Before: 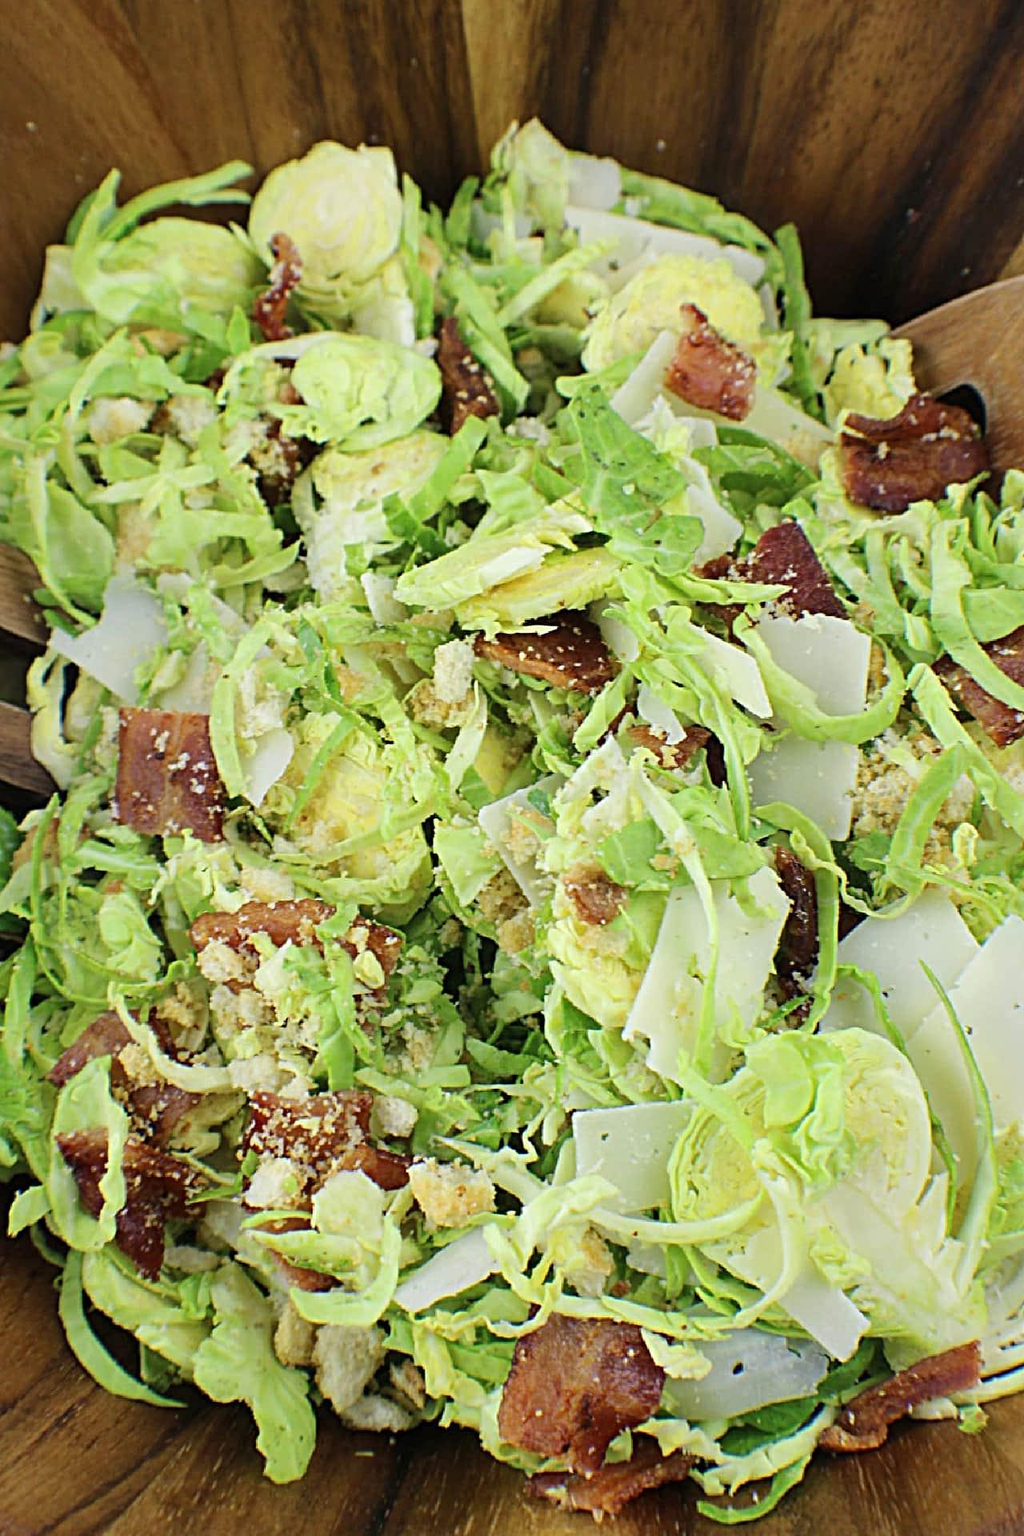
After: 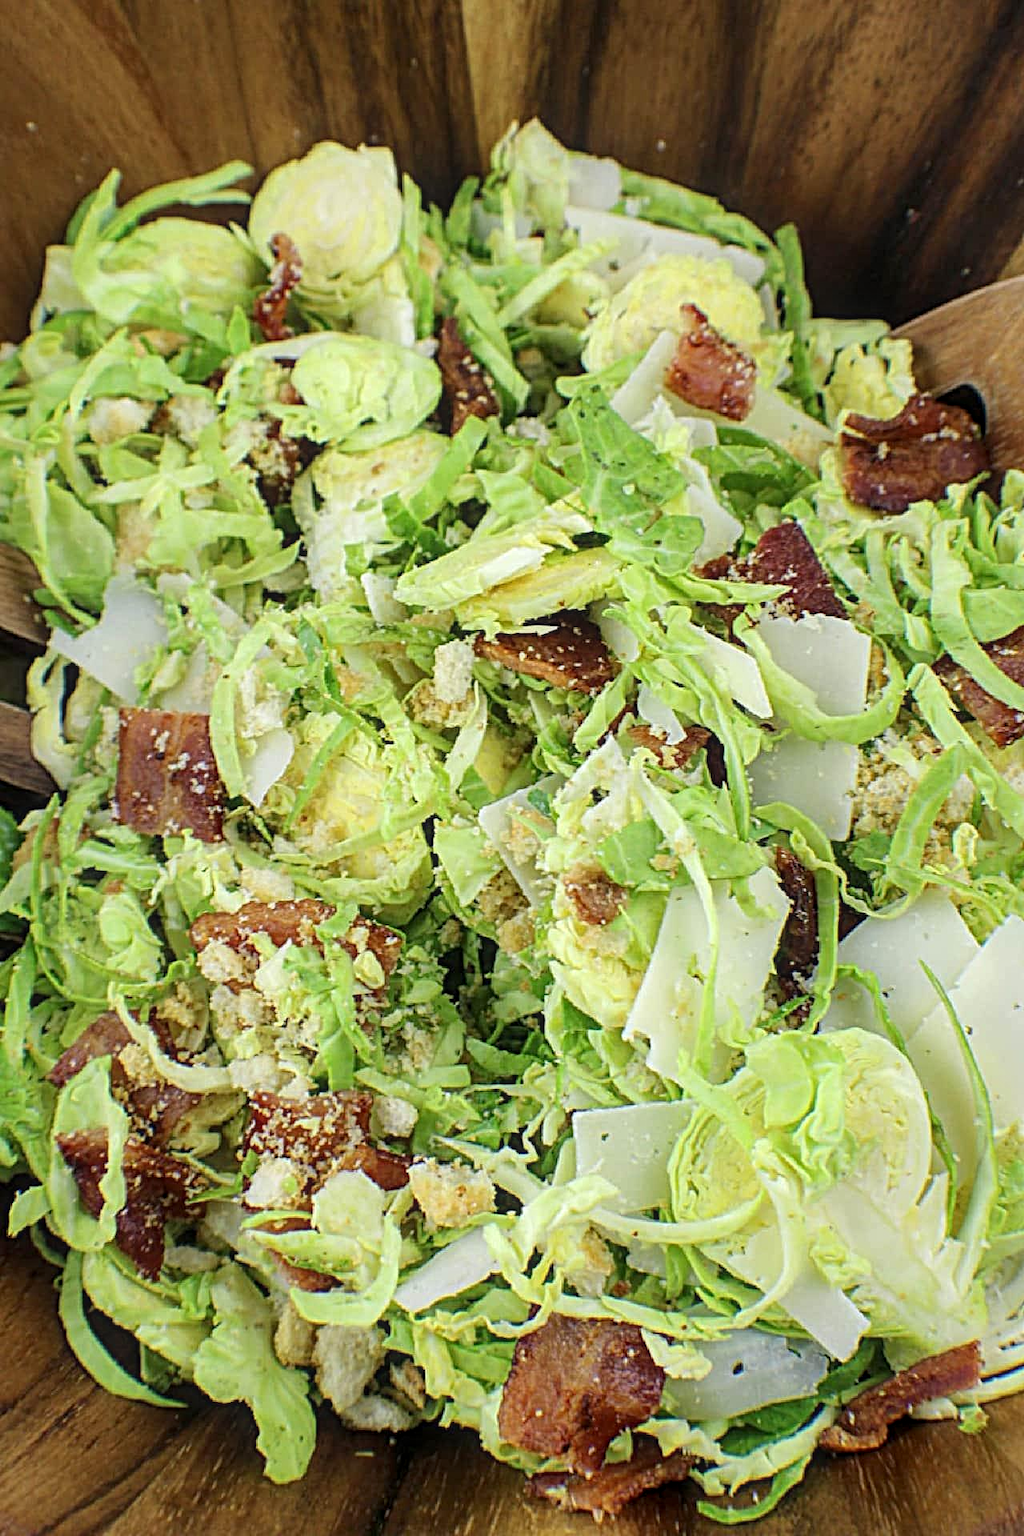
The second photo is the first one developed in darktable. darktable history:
contrast equalizer: octaves 7, y [[0.511, 0.558, 0.631, 0.632, 0.559, 0.512], [0.5 ×6], [0.5 ×6], [0 ×6], [0 ×6]], mix -0.316
local contrast: highlights 61%, detail 143%, midtone range 0.429
